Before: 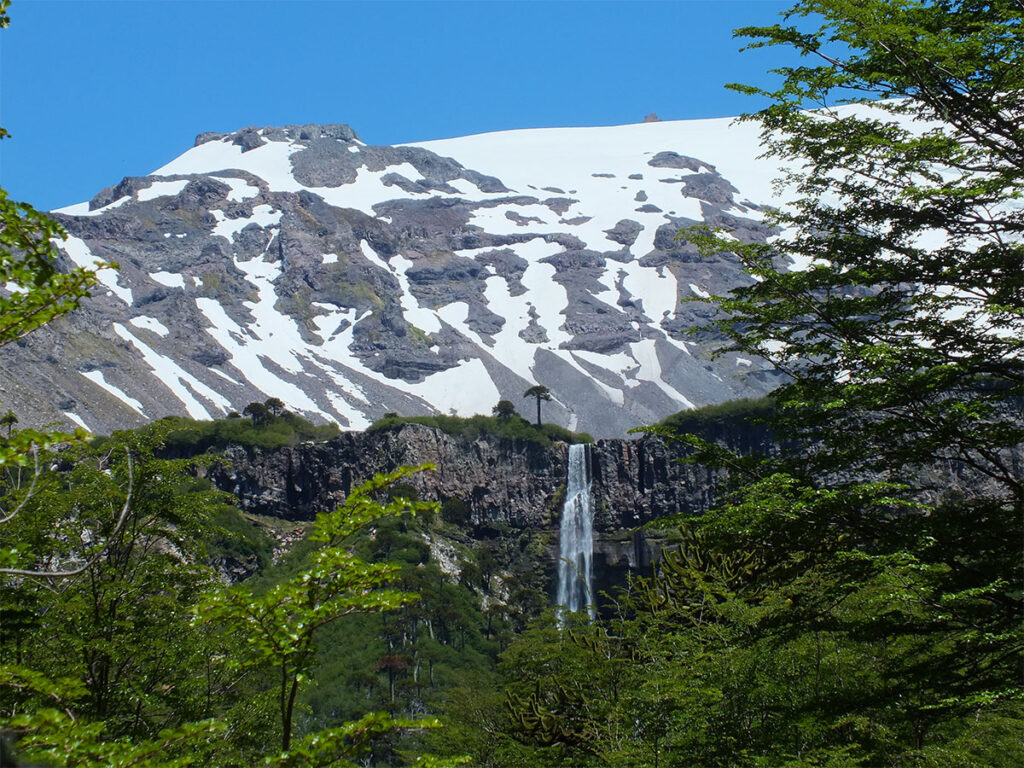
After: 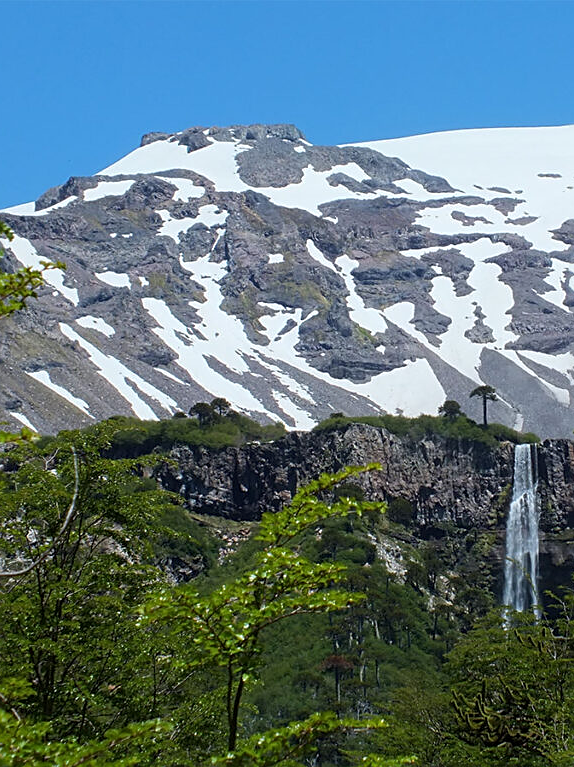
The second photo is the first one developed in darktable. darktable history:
sharpen: on, module defaults
crop: left 5.289%, right 38.57%
